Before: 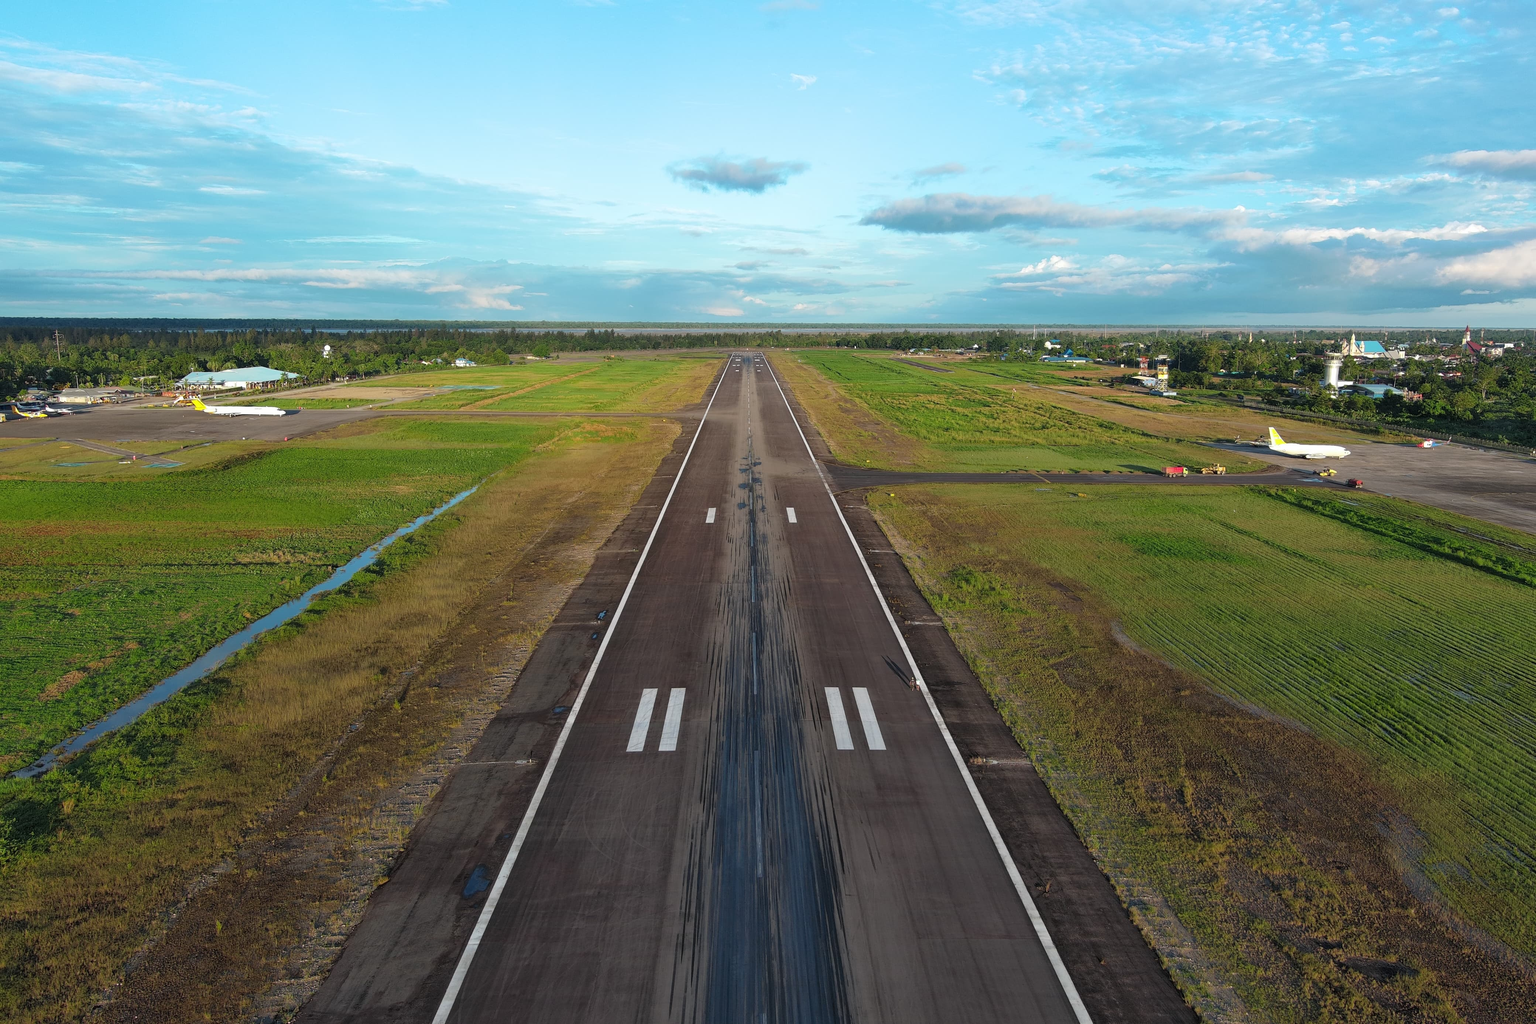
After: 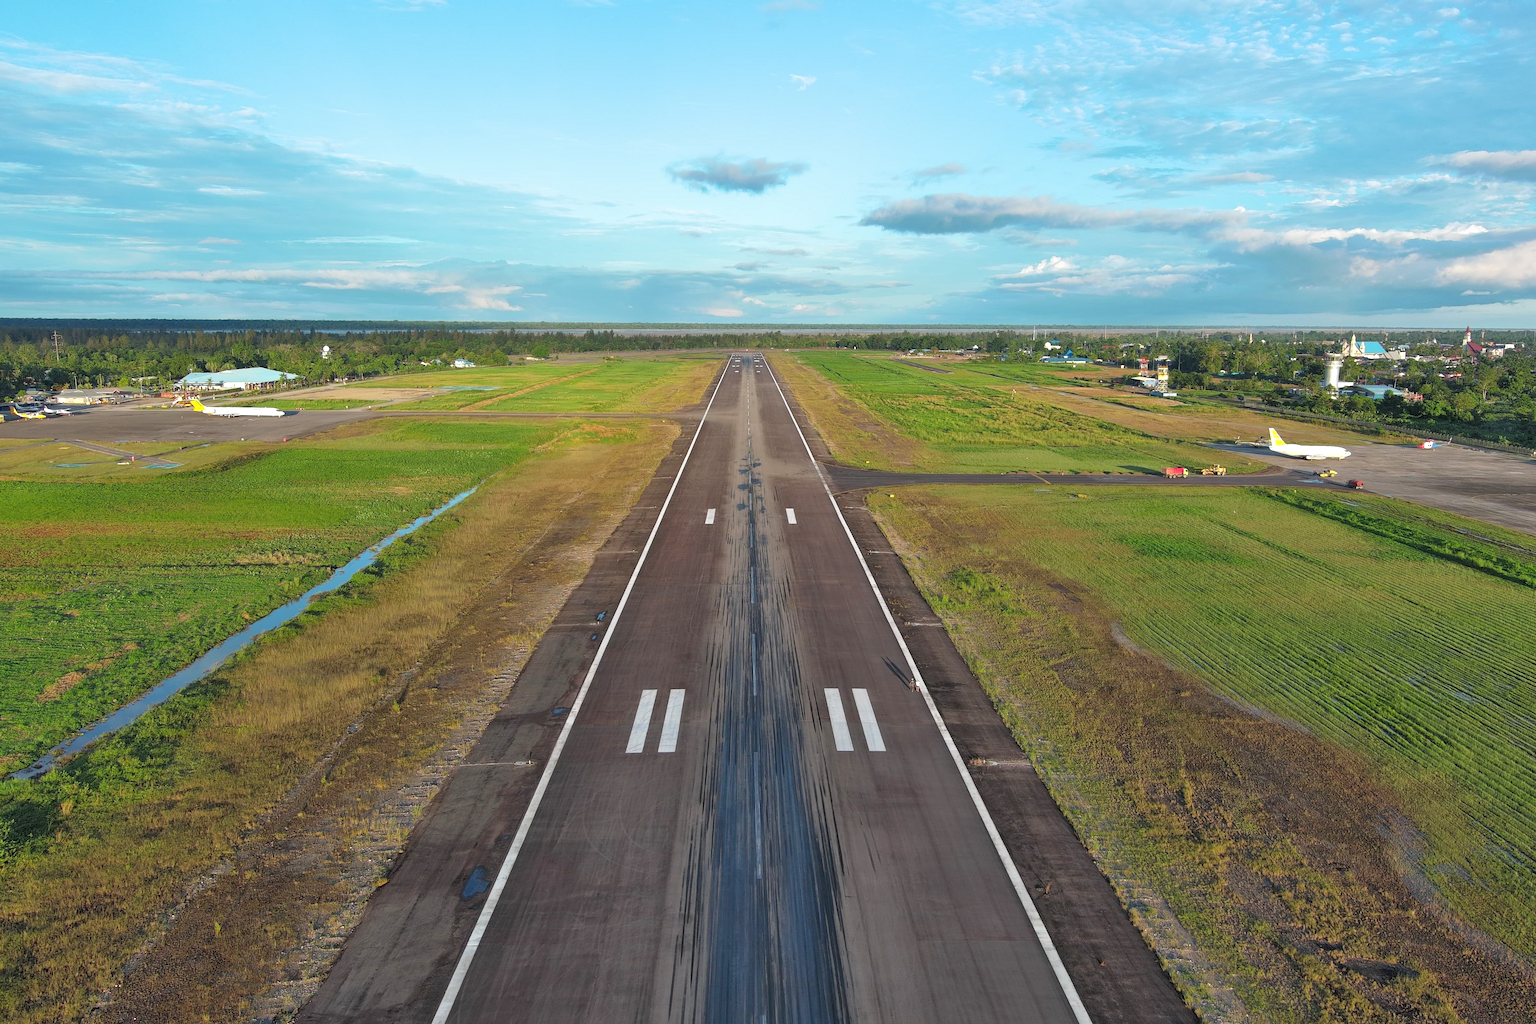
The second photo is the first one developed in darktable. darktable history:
crop and rotate: left 0.126%
tone equalizer: -8 EV 1 EV, -7 EV 1 EV, -6 EV 1 EV, -5 EV 1 EV, -4 EV 1 EV, -3 EV 0.75 EV, -2 EV 0.5 EV, -1 EV 0.25 EV
